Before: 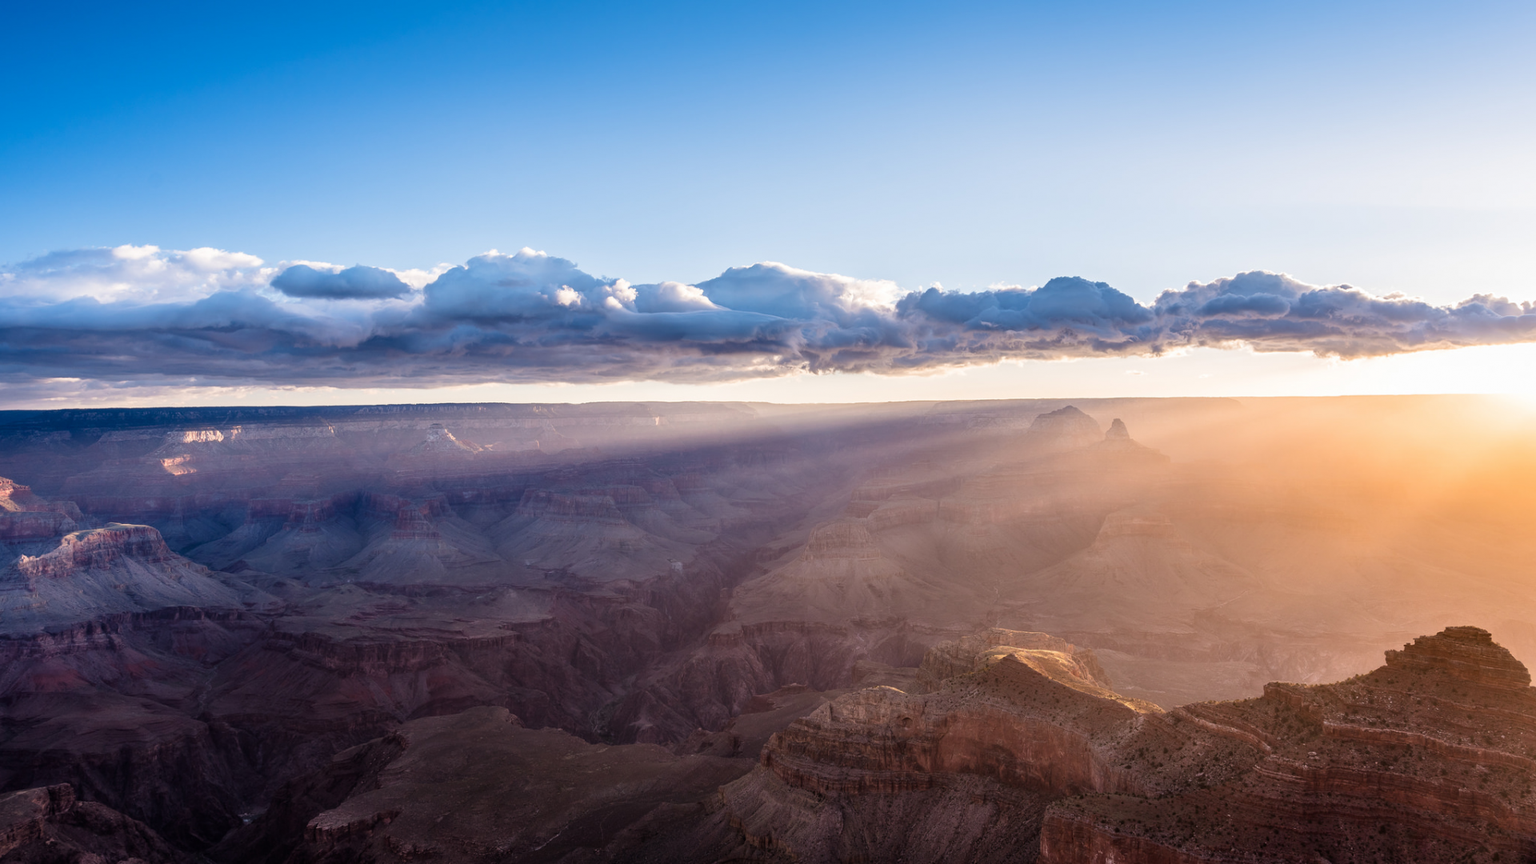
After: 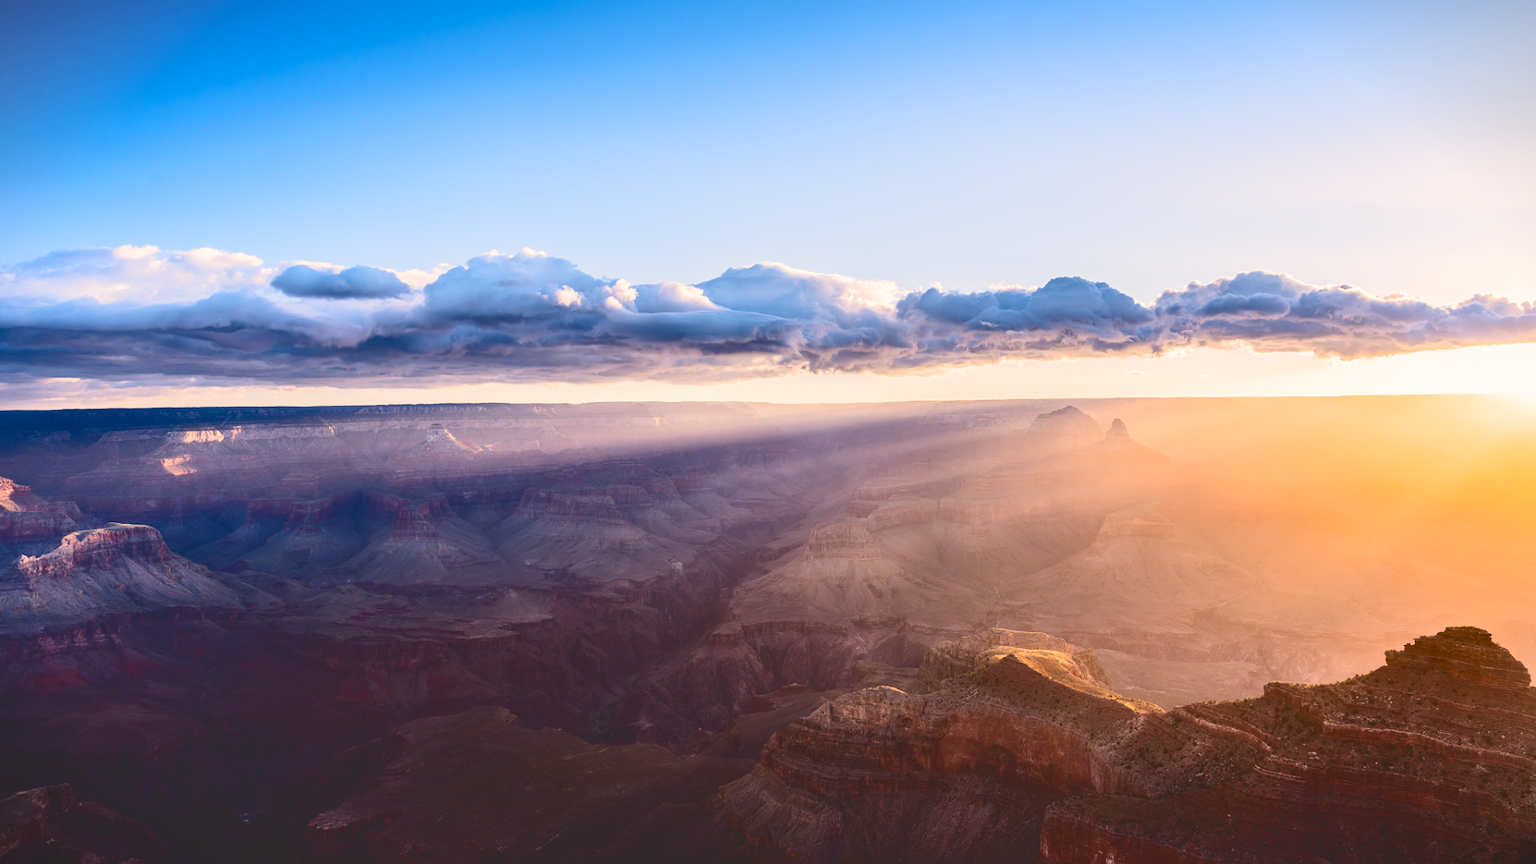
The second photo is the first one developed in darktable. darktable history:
color correction: highlights a* 3.91, highlights b* 5.09
tone curve: curves: ch0 [(0, 0) (0.003, 0.17) (0.011, 0.17) (0.025, 0.17) (0.044, 0.168) (0.069, 0.167) (0.1, 0.173) (0.136, 0.181) (0.177, 0.199) (0.224, 0.226) (0.277, 0.271) (0.335, 0.333) (0.399, 0.419) (0.468, 0.52) (0.543, 0.621) (0.623, 0.716) (0.709, 0.795) (0.801, 0.867) (0.898, 0.914) (1, 1)], color space Lab, independent channels, preserve colors none
color balance rgb: power › hue 313.4°, linear chroma grading › global chroma 5.476%, perceptual saturation grading › global saturation 19.378%
vignetting: fall-off start 100.97%, width/height ratio 1.306
